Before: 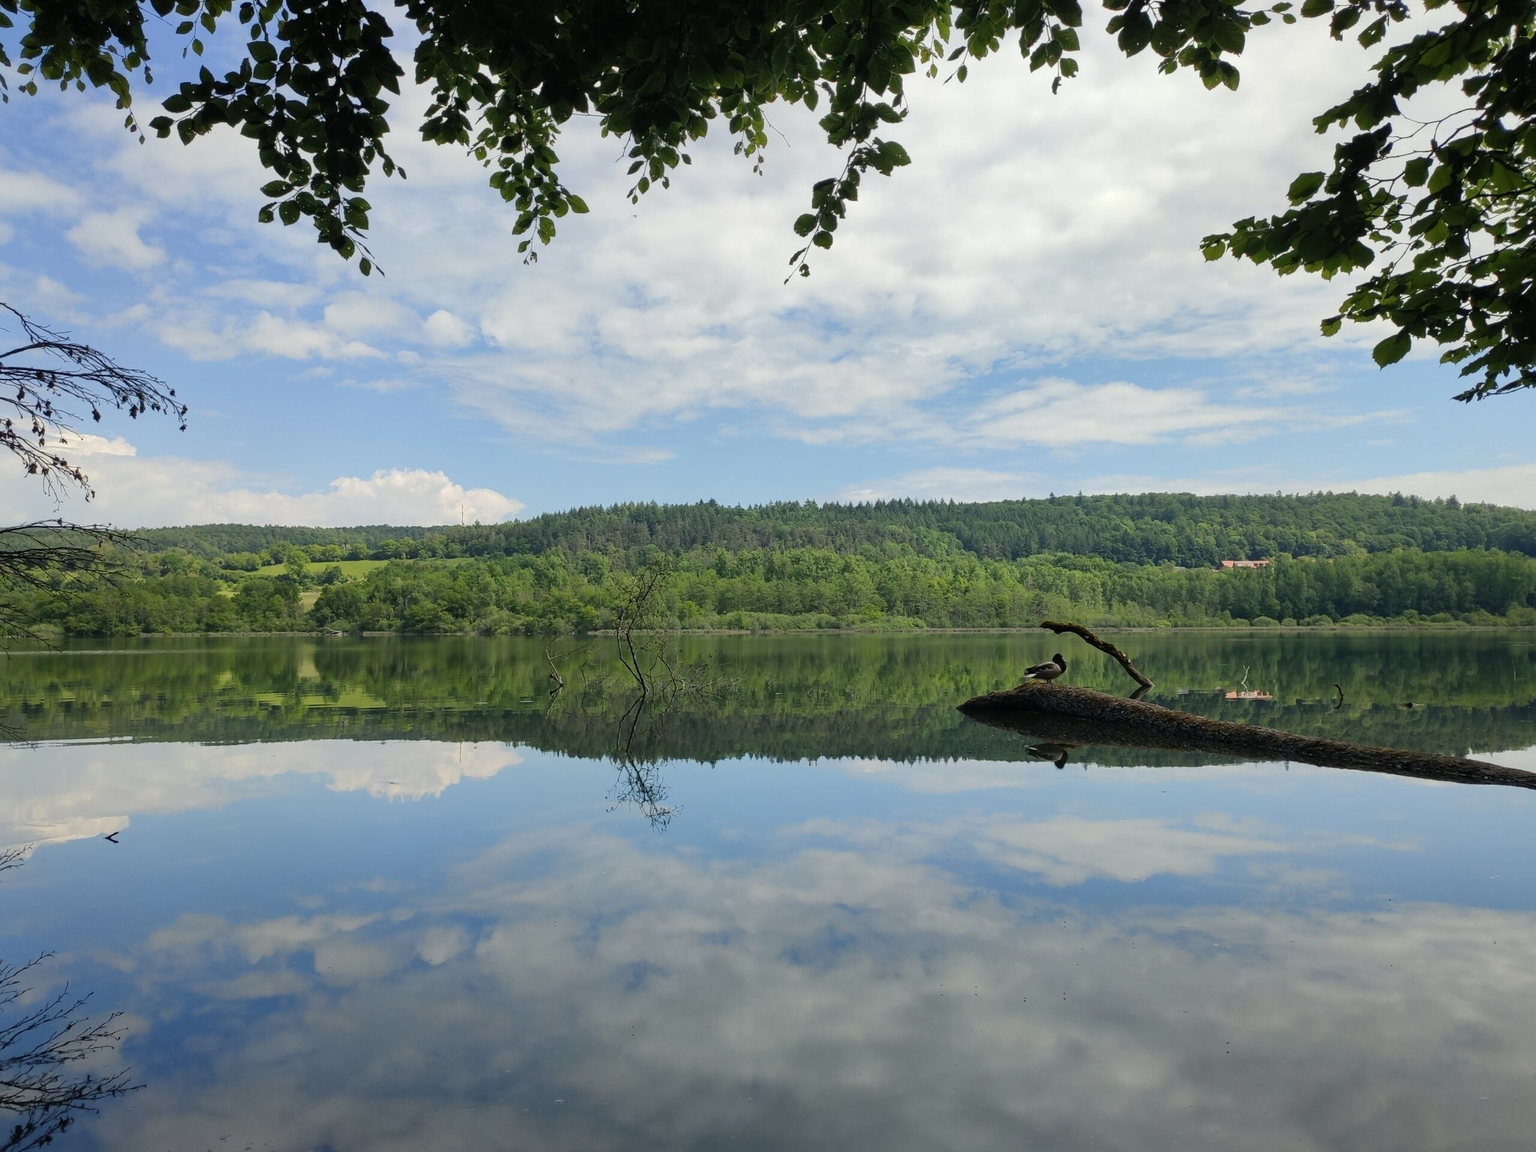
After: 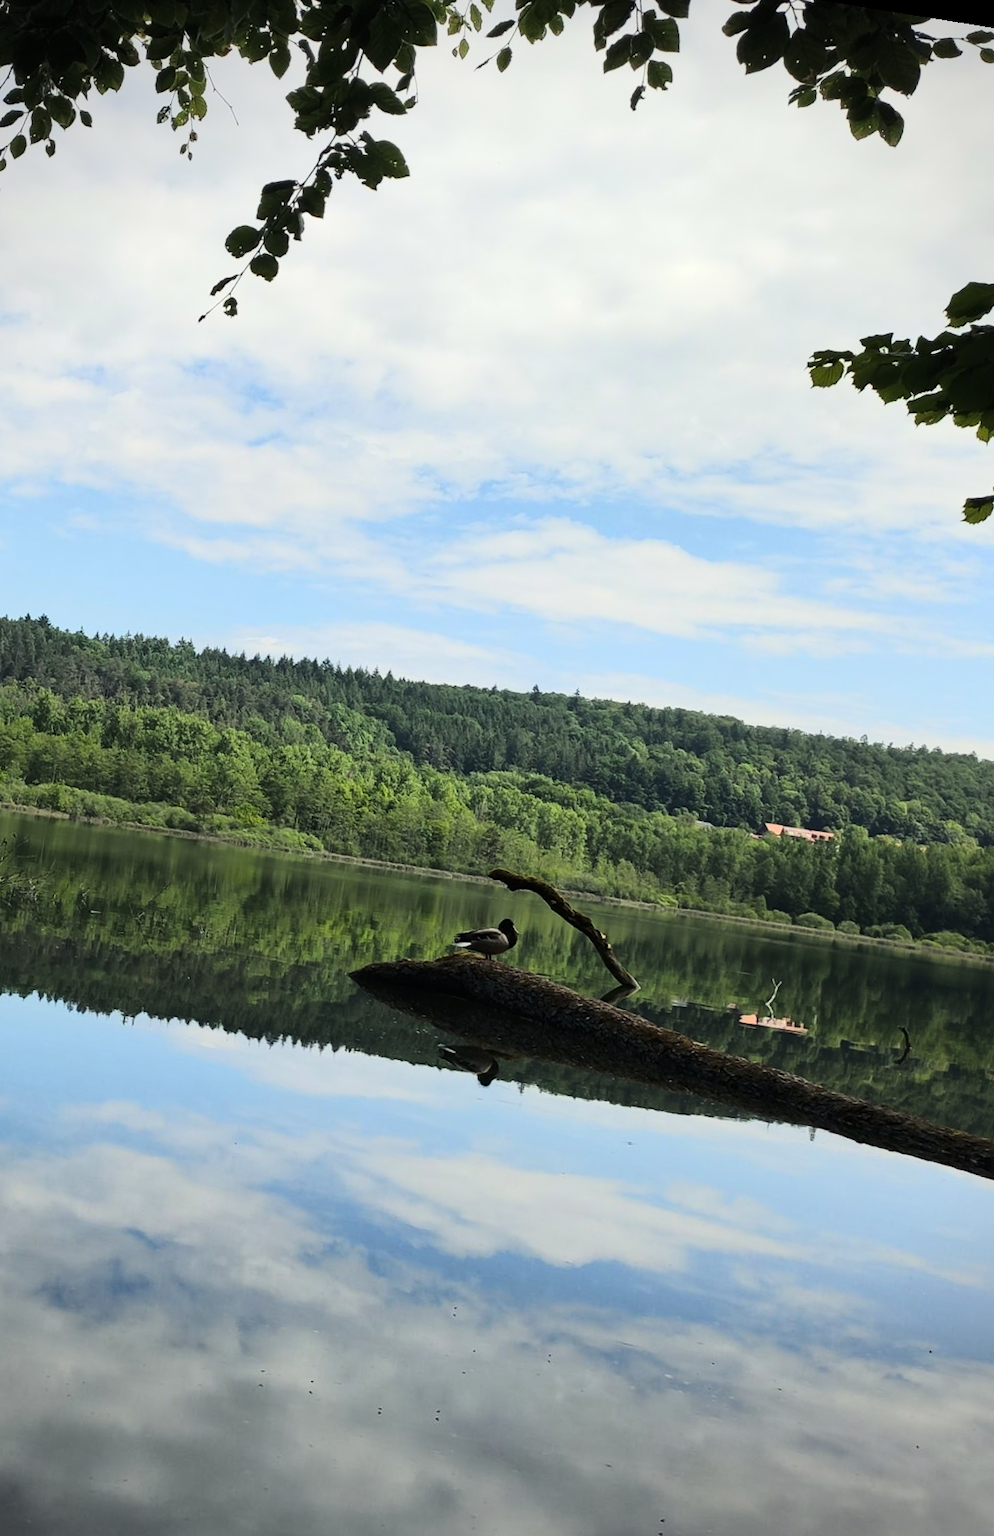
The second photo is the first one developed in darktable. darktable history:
crop: left 45.721%, top 13.393%, right 14.118%, bottom 10.01%
tone curve: curves: ch0 [(0, 0) (0.288, 0.201) (0.683, 0.793) (1, 1)], color space Lab, linked channels, preserve colors none
vignetting: fall-off radius 60.65%
rotate and perspective: rotation 9.12°, automatic cropping off
